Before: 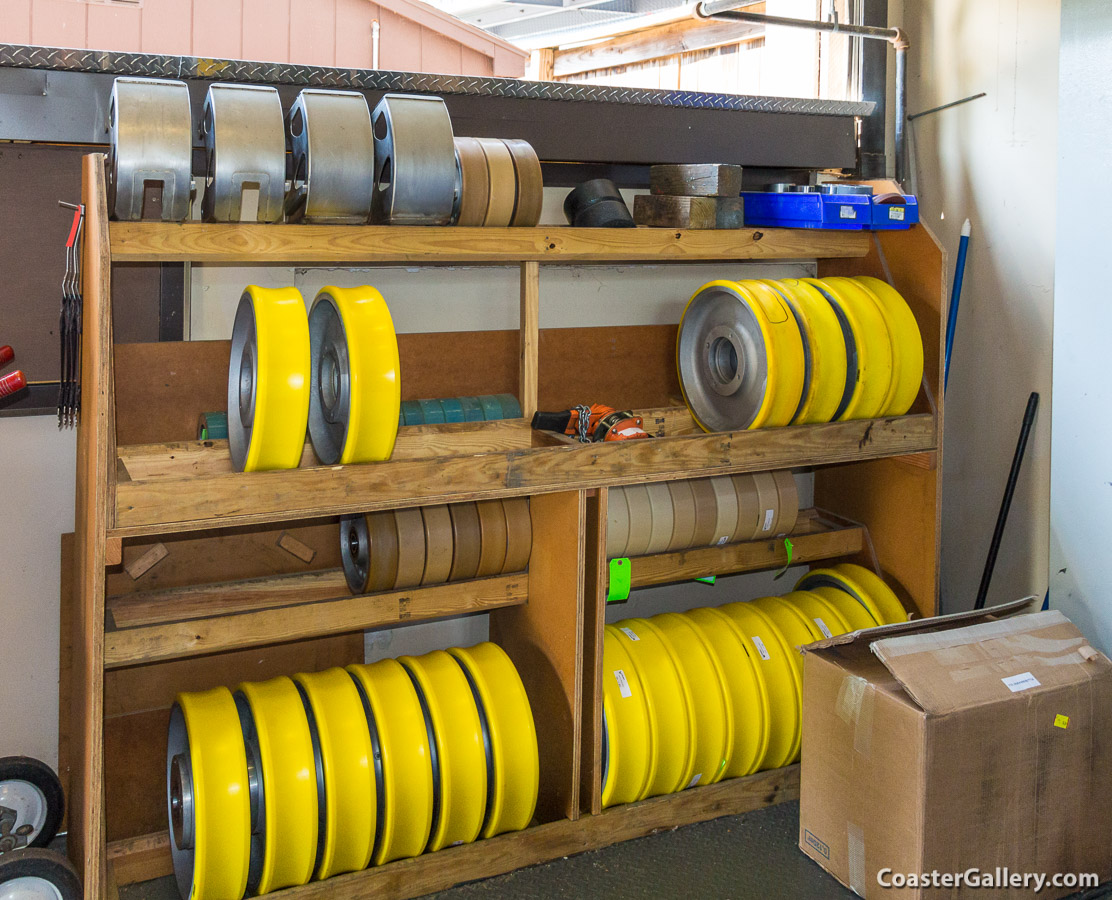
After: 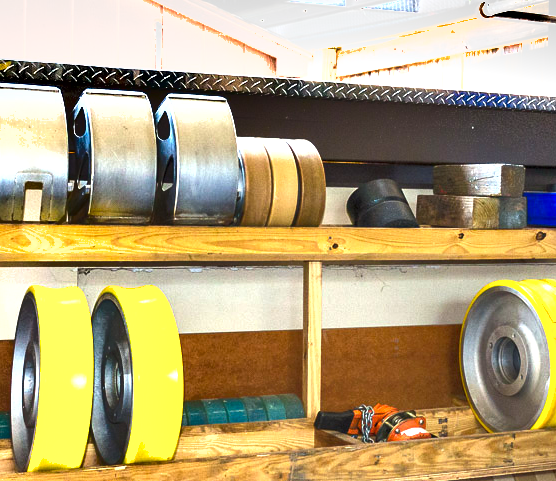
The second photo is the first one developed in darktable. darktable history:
exposure: black level correction 0, exposure 1.45 EV, compensate exposure bias true, compensate highlight preservation false
shadows and highlights: shadows 43.71, white point adjustment -1.46, soften with gaussian
crop: left 19.556%, right 30.401%, bottom 46.458%
